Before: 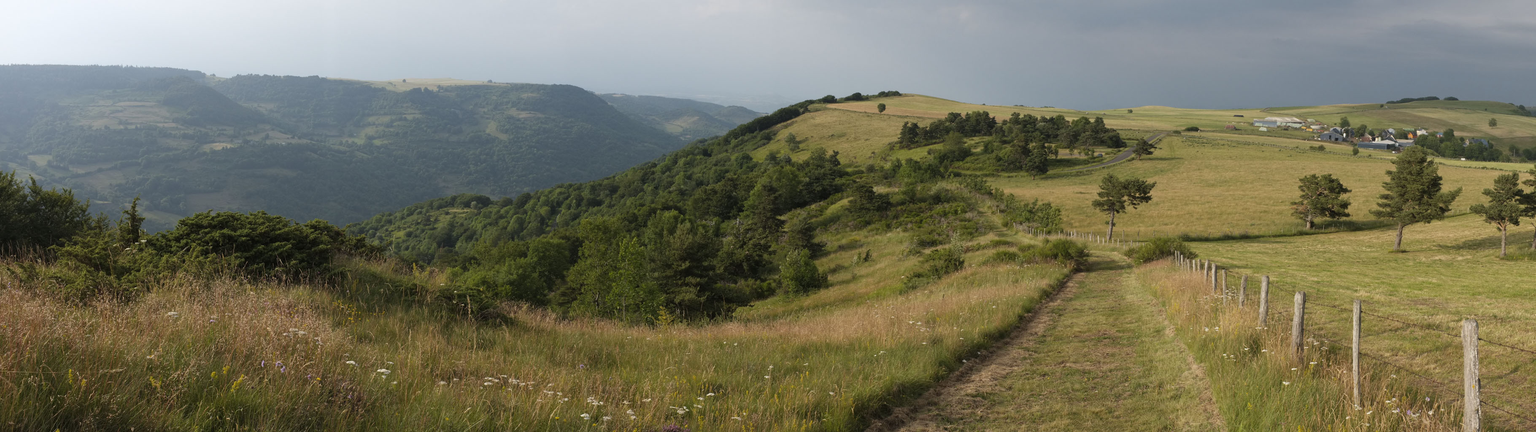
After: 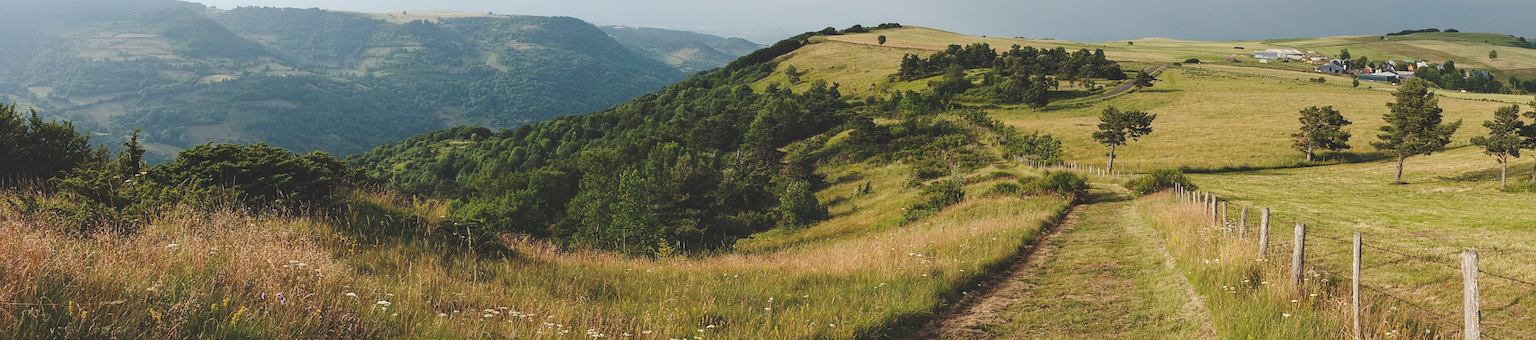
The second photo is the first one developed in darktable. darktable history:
base curve: curves: ch0 [(0, 0.024) (0.055, 0.065) (0.121, 0.166) (0.236, 0.319) (0.693, 0.726) (1, 1)], preserve colors none
local contrast: on, module defaults
crop and rotate: top 15.841%, bottom 5.327%
sharpen: on, module defaults
